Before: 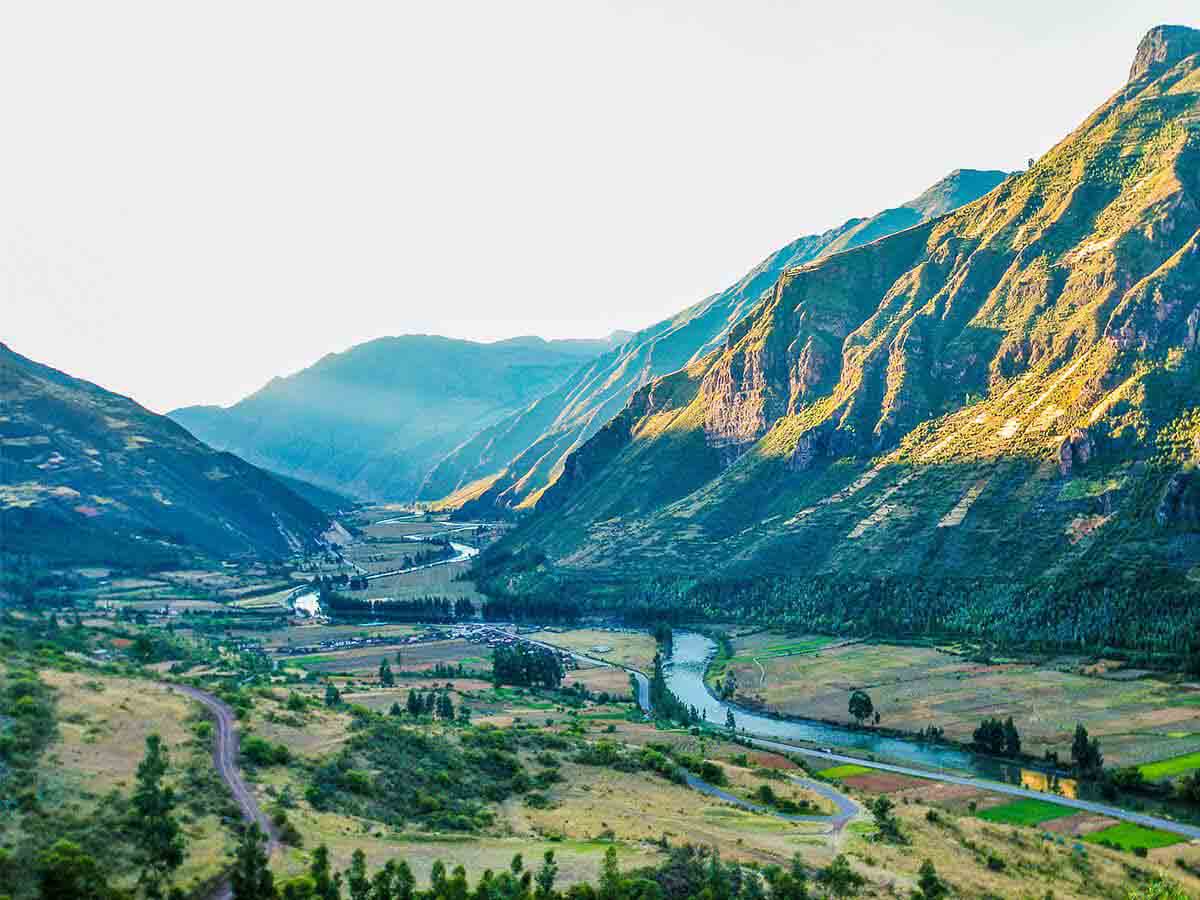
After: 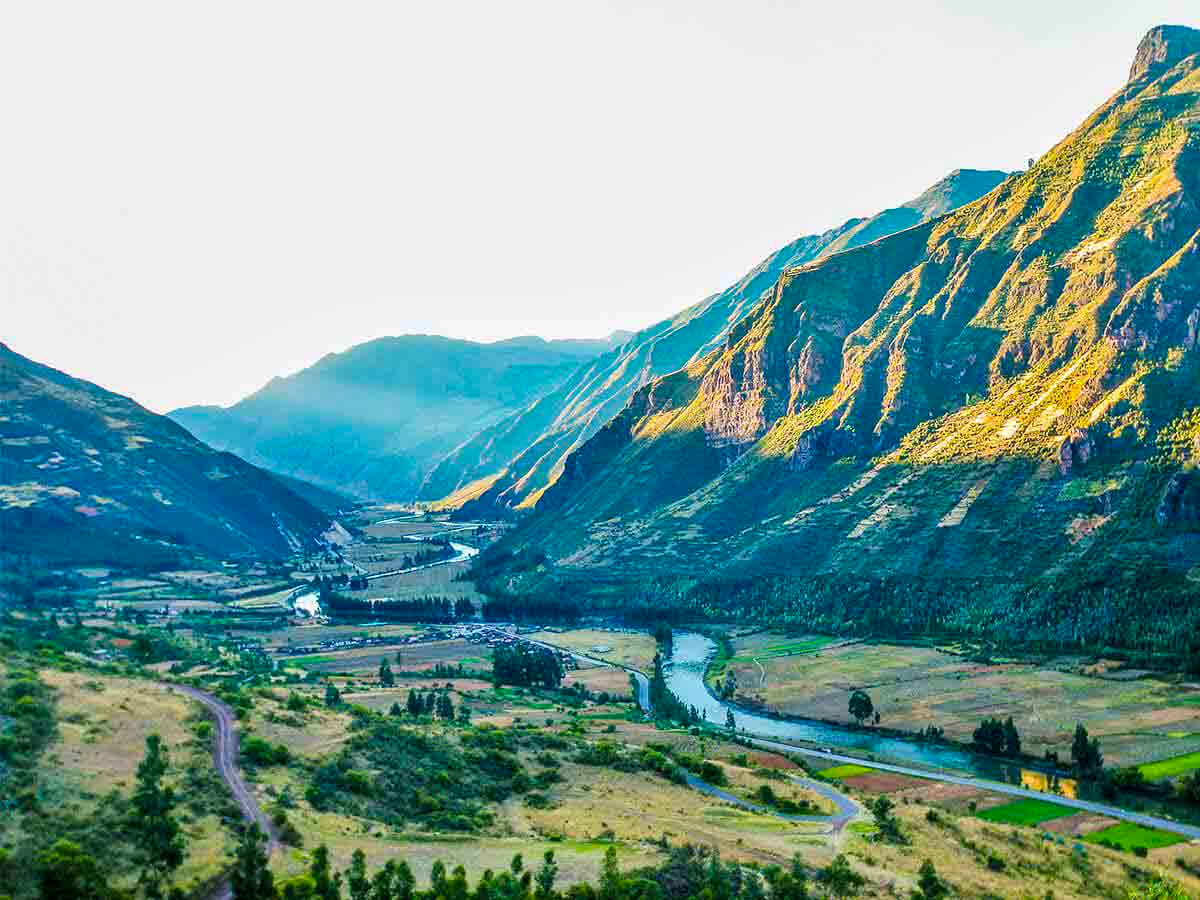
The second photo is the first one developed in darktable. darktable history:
color balance rgb: shadows lift › luminance -4.937%, shadows lift › chroma 1.145%, shadows lift › hue 218.37°, perceptual saturation grading › global saturation 10.152%, global vibrance 20%
local contrast: mode bilateral grid, contrast 21, coarseness 50, detail 119%, midtone range 0.2
